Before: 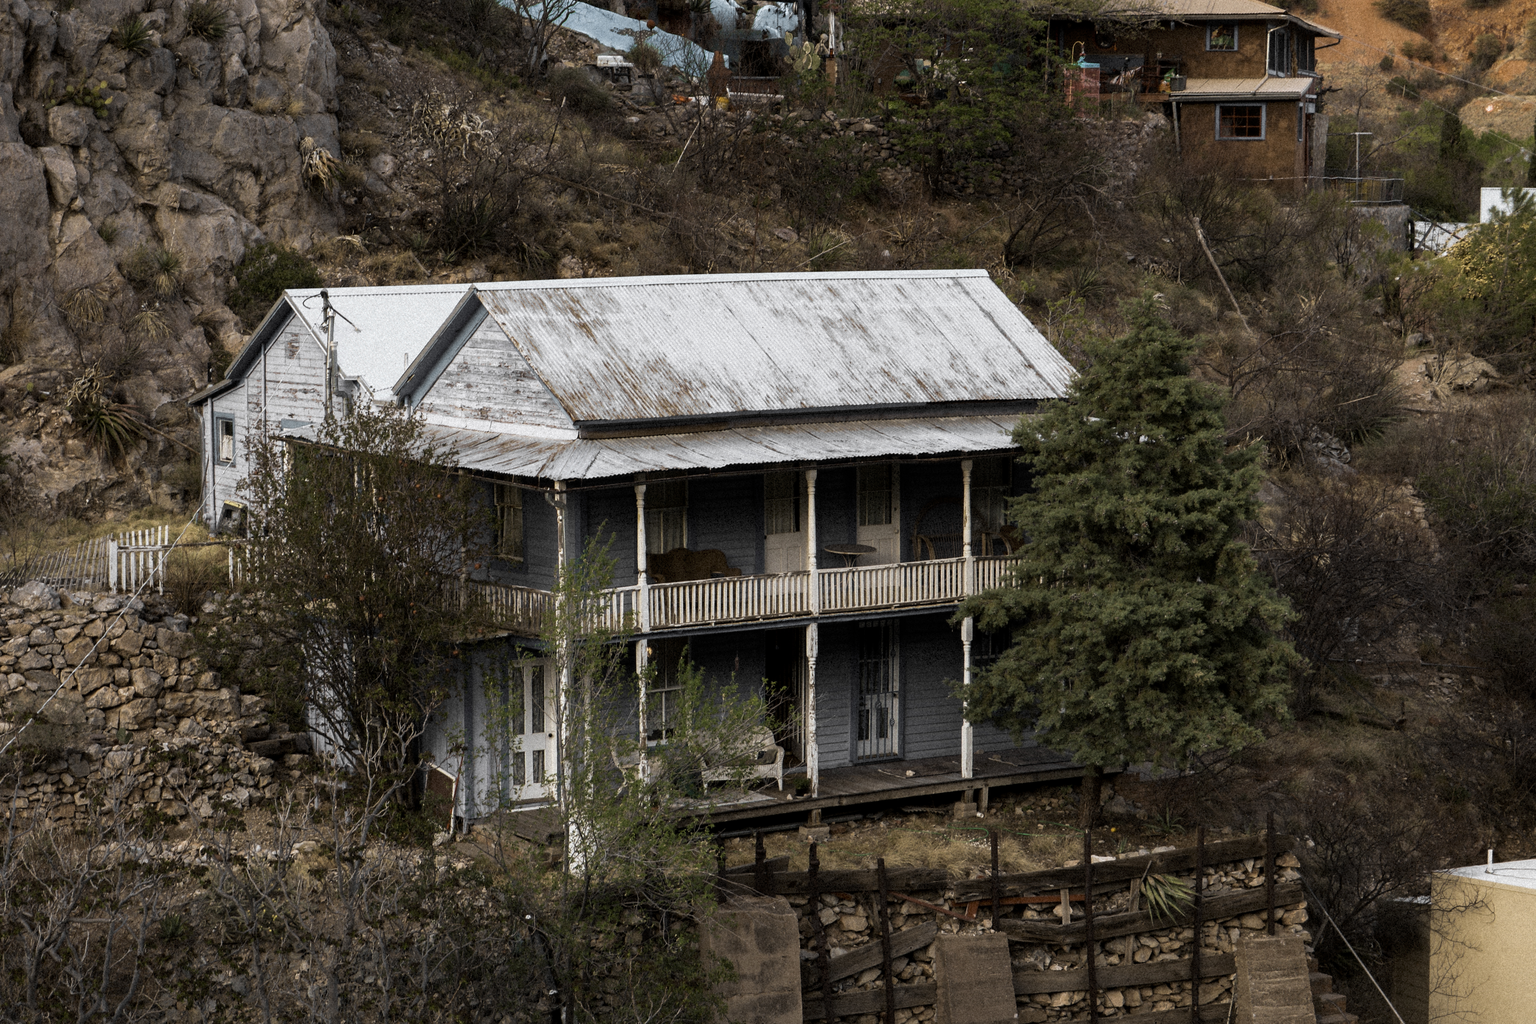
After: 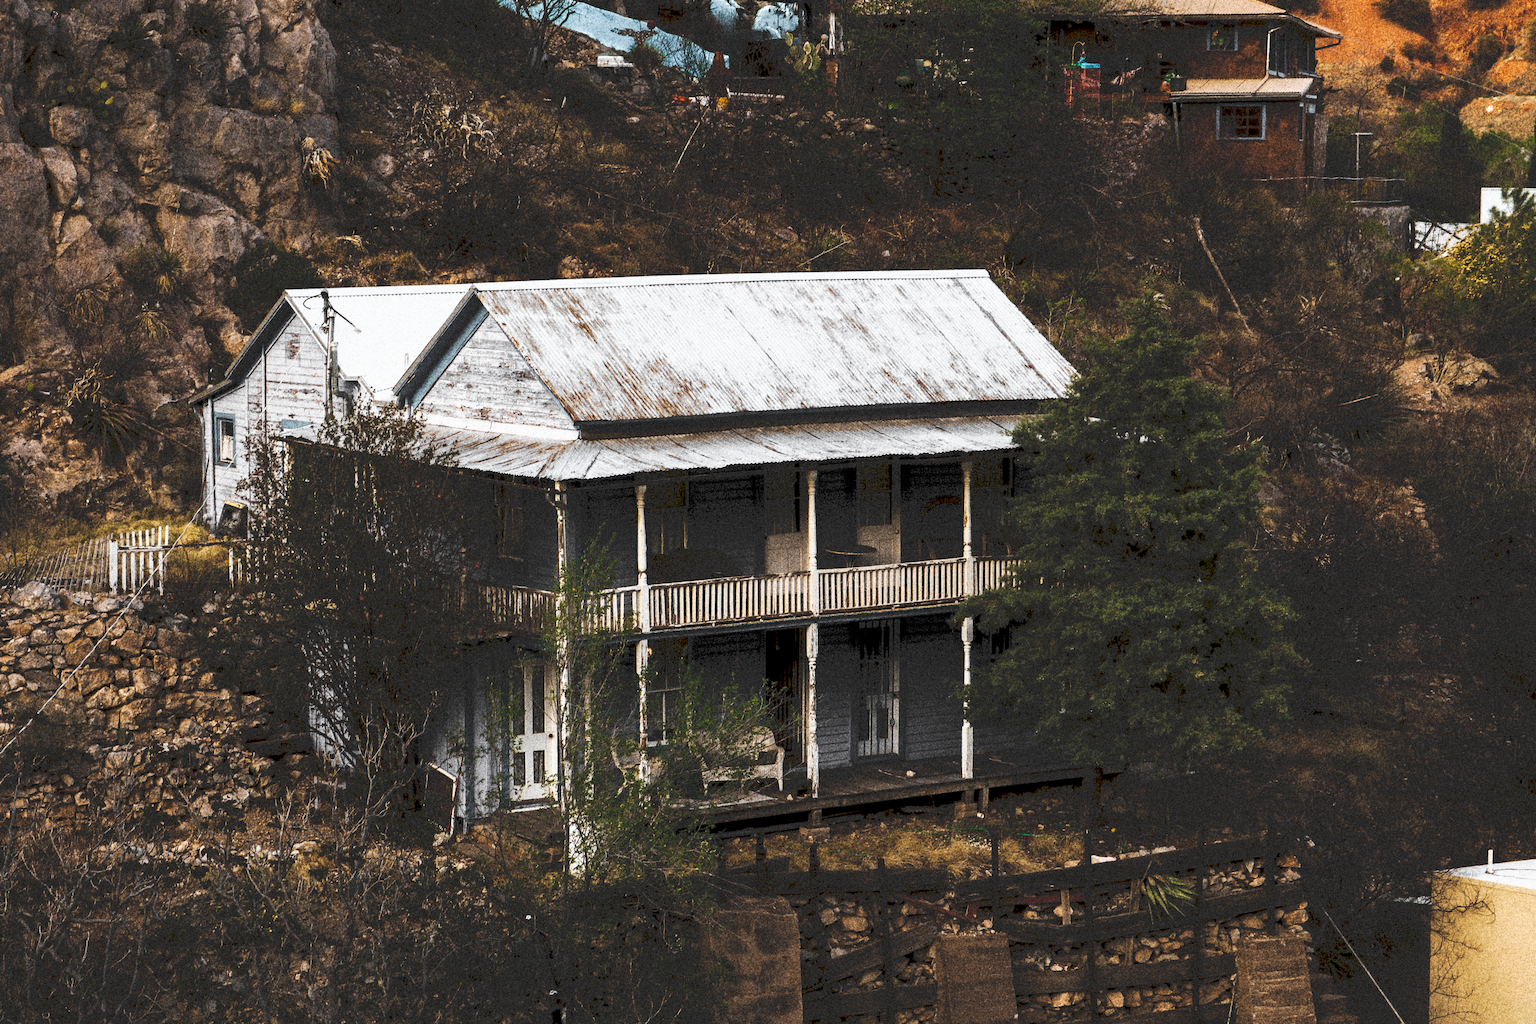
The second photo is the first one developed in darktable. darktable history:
tone curve: curves: ch0 [(0, 0) (0.003, 0.156) (0.011, 0.156) (0.025, 0.161) (0.044, 0.161) (0.069, 0.161) (0.1, 0.166) (0.136, 0.168) (0.177, 0.179) (0.224, 0.202) (0.277, 0.241) (0.335, 0.296) (0.399, 0.378) (0.468, 0.484) (0.543, 0.604) (0.623, 0.728) (0.709, 0.822) (0.801, 0.918) (0.898, 0.98) (1, 1)], preserve colors none
grain: coarseness 10.62 ISO, strength 55.56%
